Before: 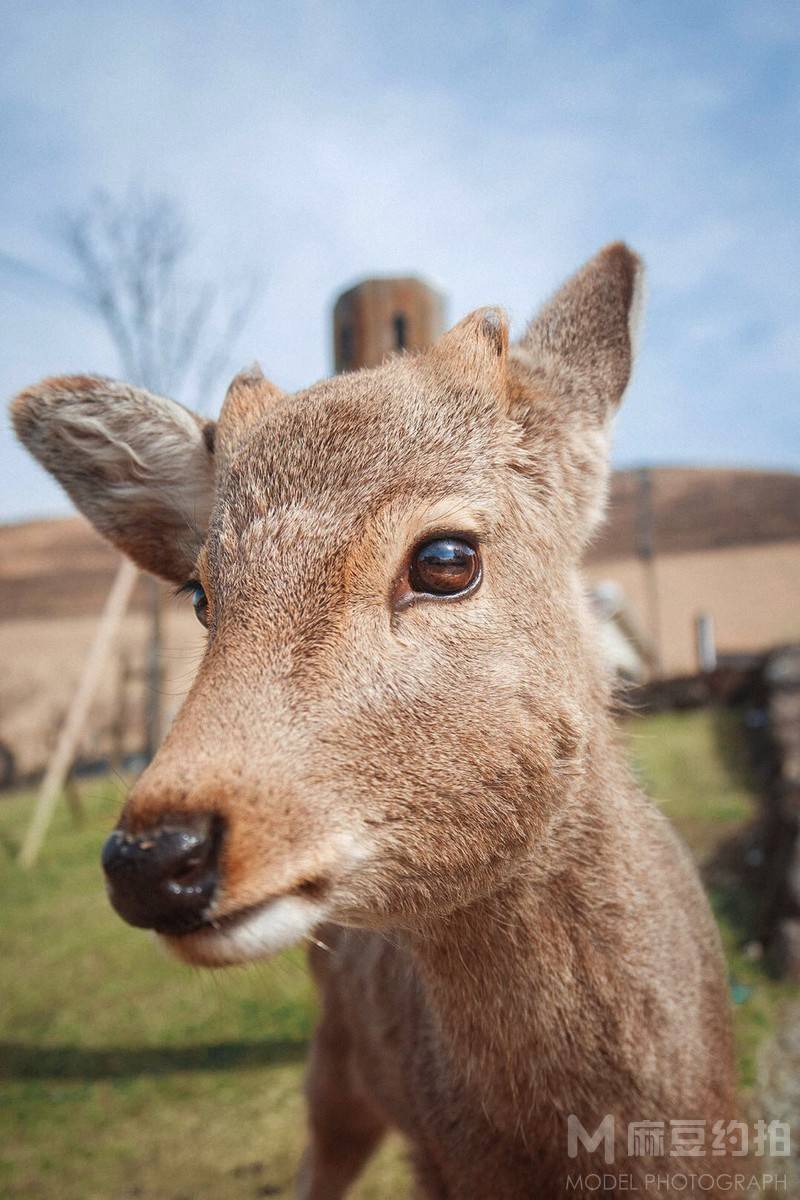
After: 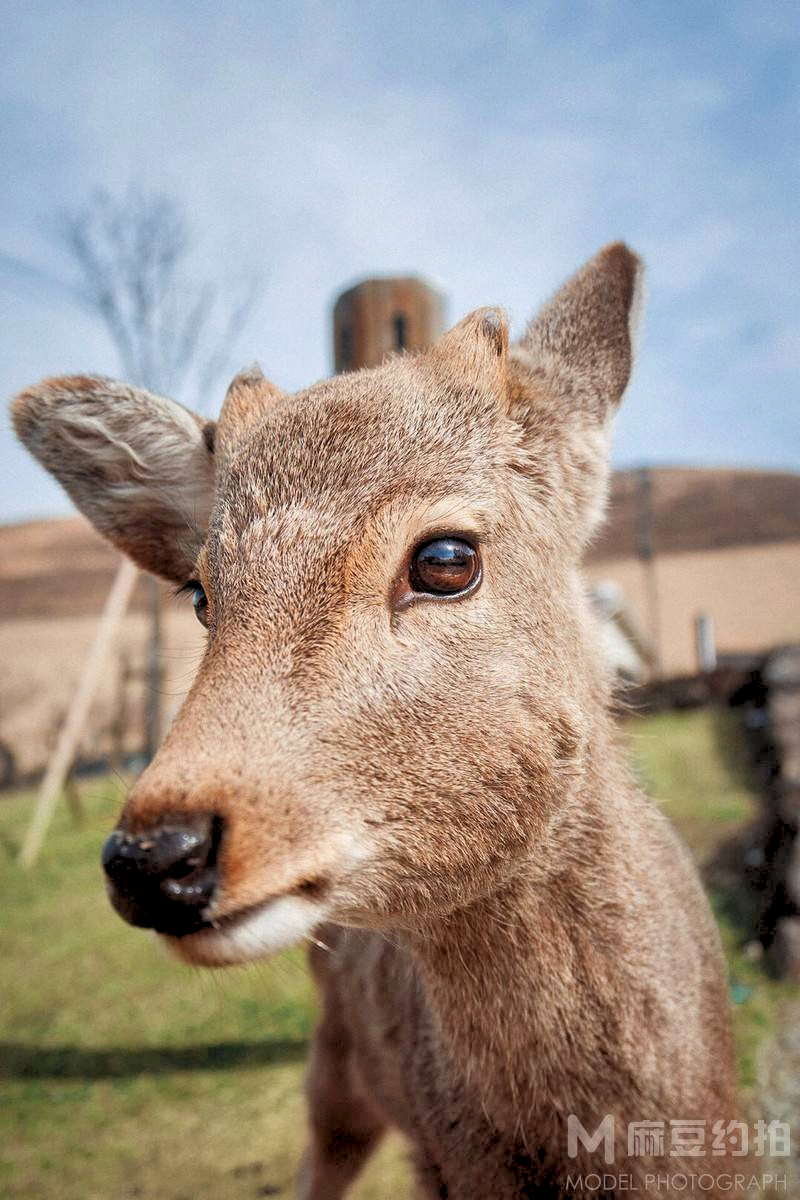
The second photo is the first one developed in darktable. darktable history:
rgb levels: preserve colors sum RGB, levels [[0.038, 0.433, 0.934], [0, 0.5, 1], [0, 0.5, 1]]
local contrast: mode bilateral grid, contrast 25, coarseness 60, detail 151%, midtone range 0.2
